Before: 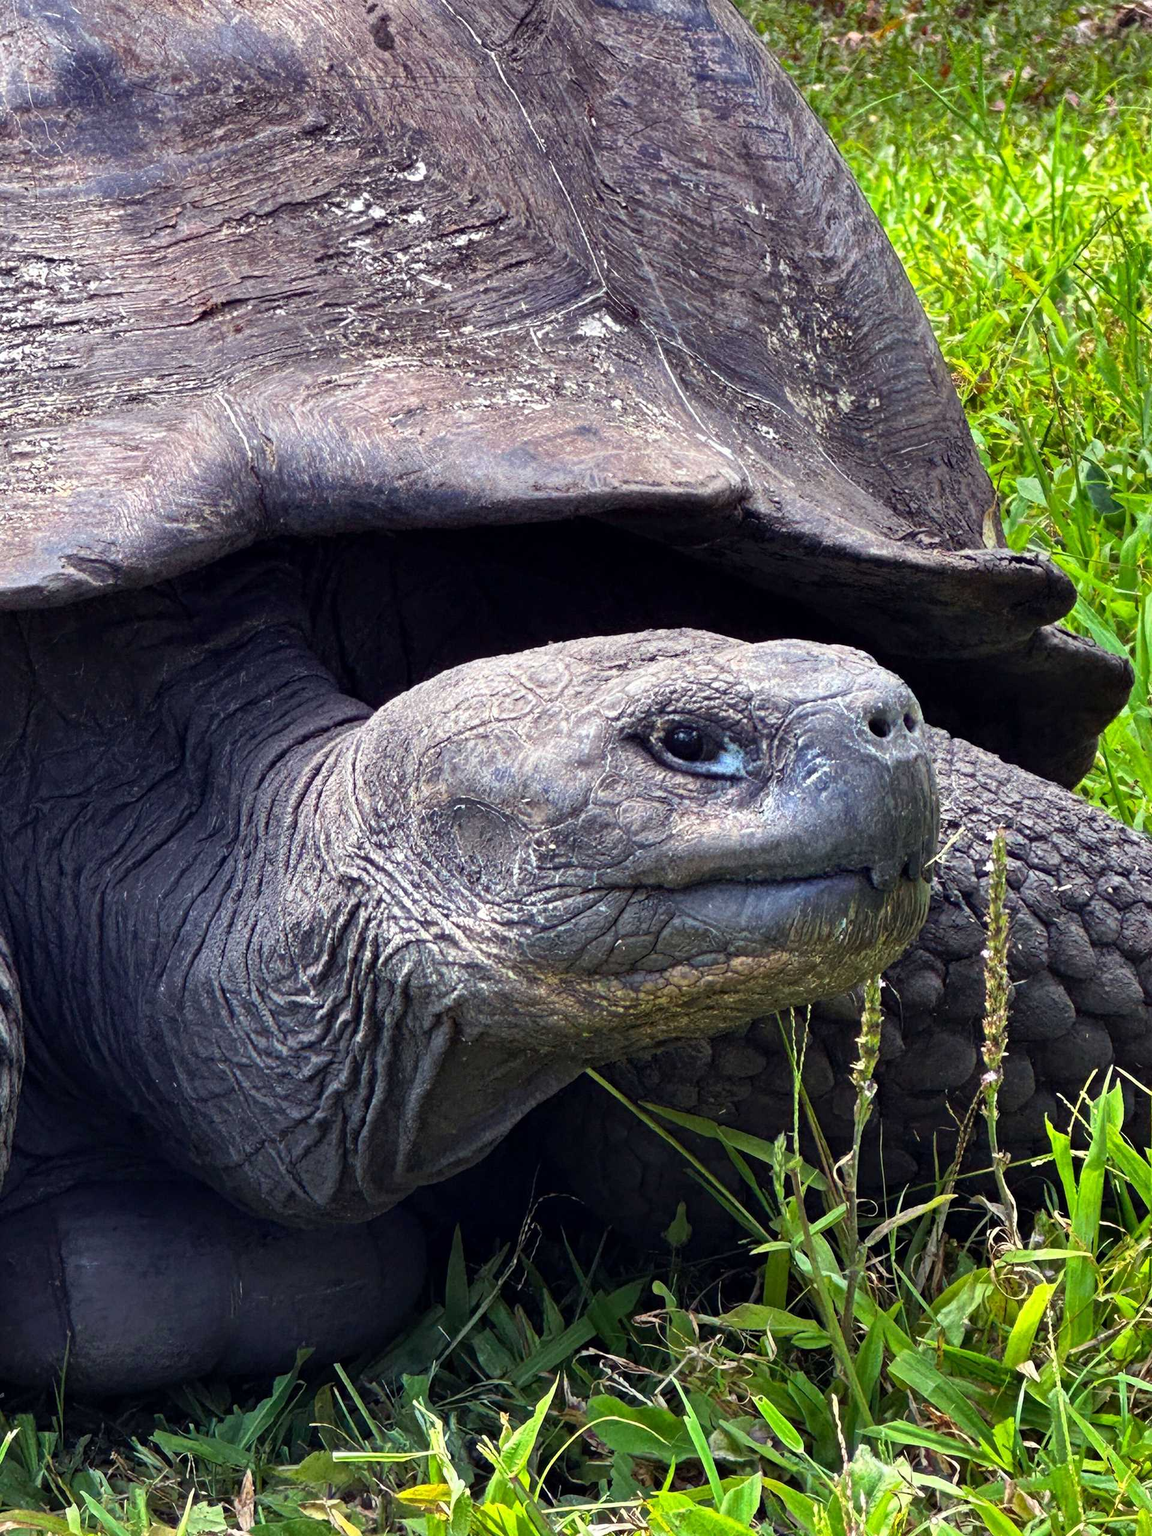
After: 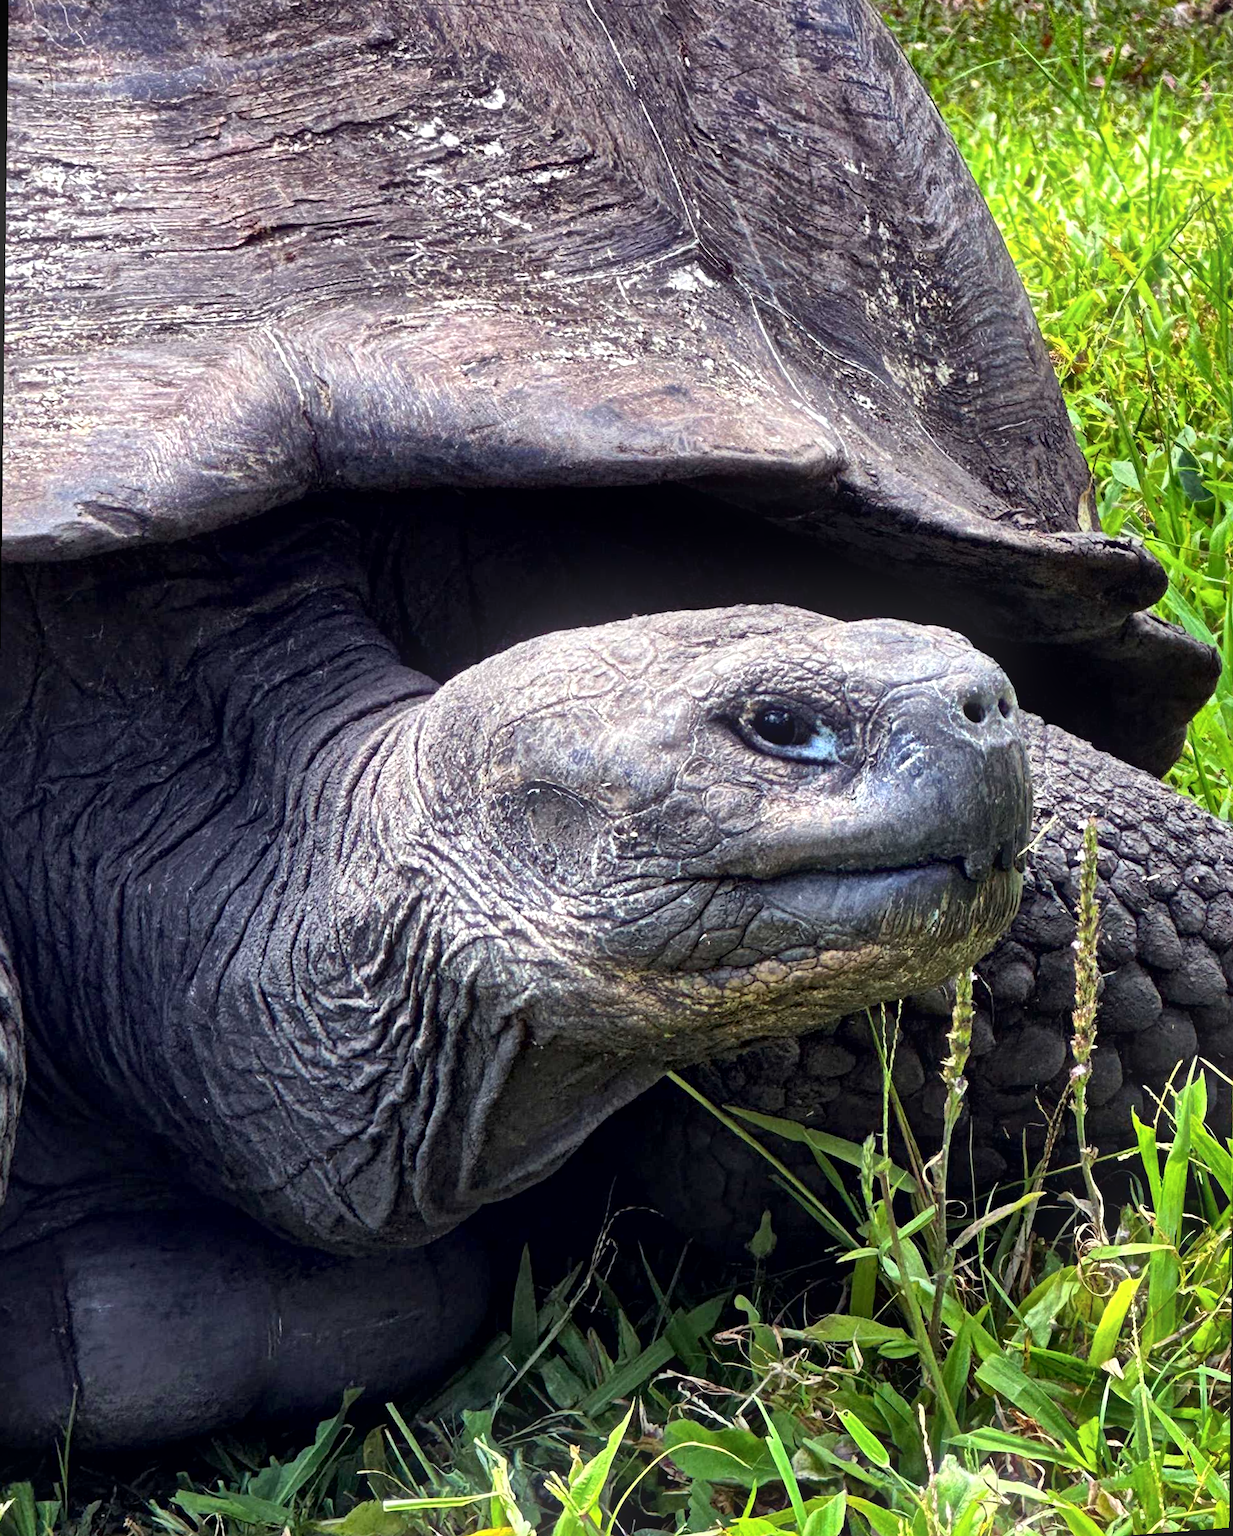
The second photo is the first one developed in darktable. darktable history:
local contrast: mode bilateral grid, contrast 25, coarseness 60, detail 151%, midtone range 0.2
rotate and perspective: rotation 0.679°, lens shift (horizontal) 0.136, crop left 0.009, crop right 0.991, crop top 0.078, crop bottom 0.95
bloom: size 15%, threshold 97%, strength 7%
color balance: on, module defaults
